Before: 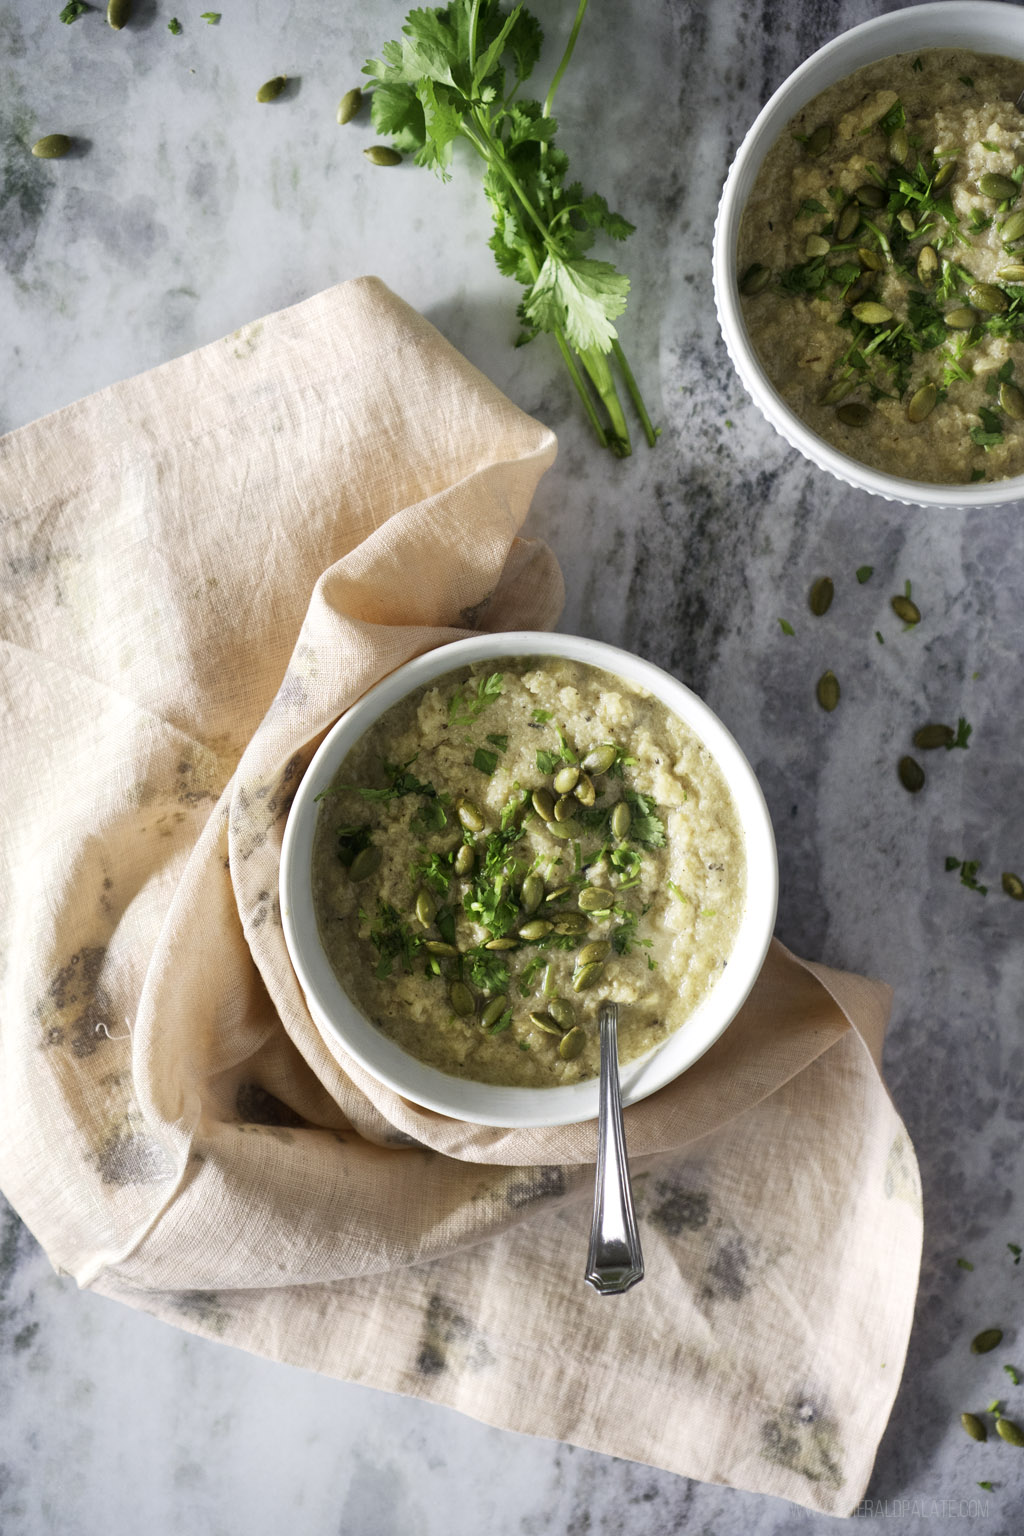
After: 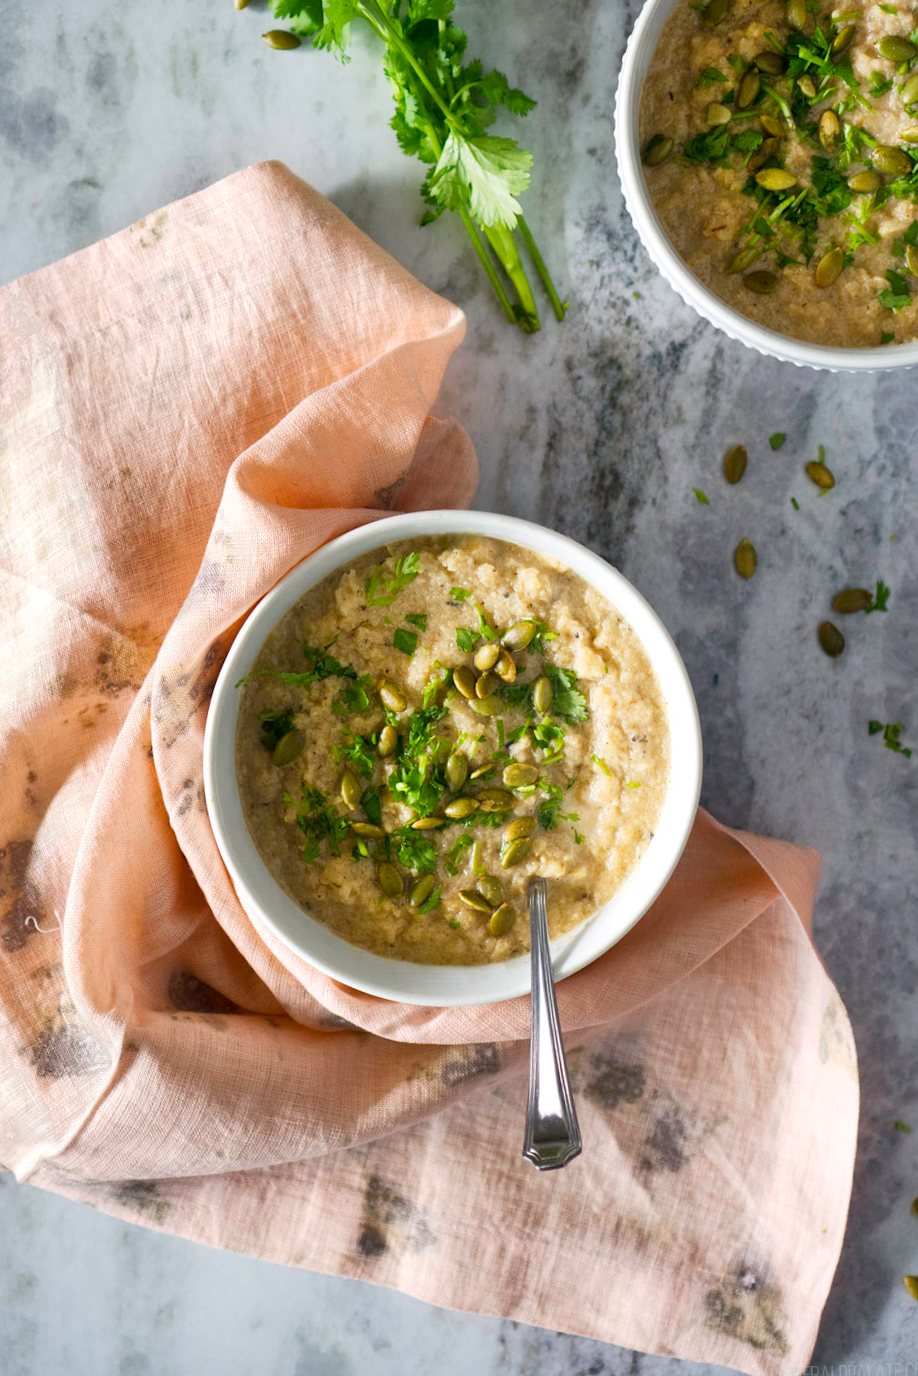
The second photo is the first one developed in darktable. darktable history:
crop and rotate: angle 2.03°, left 5.623%, top 5.694%
color balance rgb: perceptual saturation grading › global saturation 14.658%, global vibrance 9.691%
shadows and highlights: low approximation 0.01, soften with gaussian
